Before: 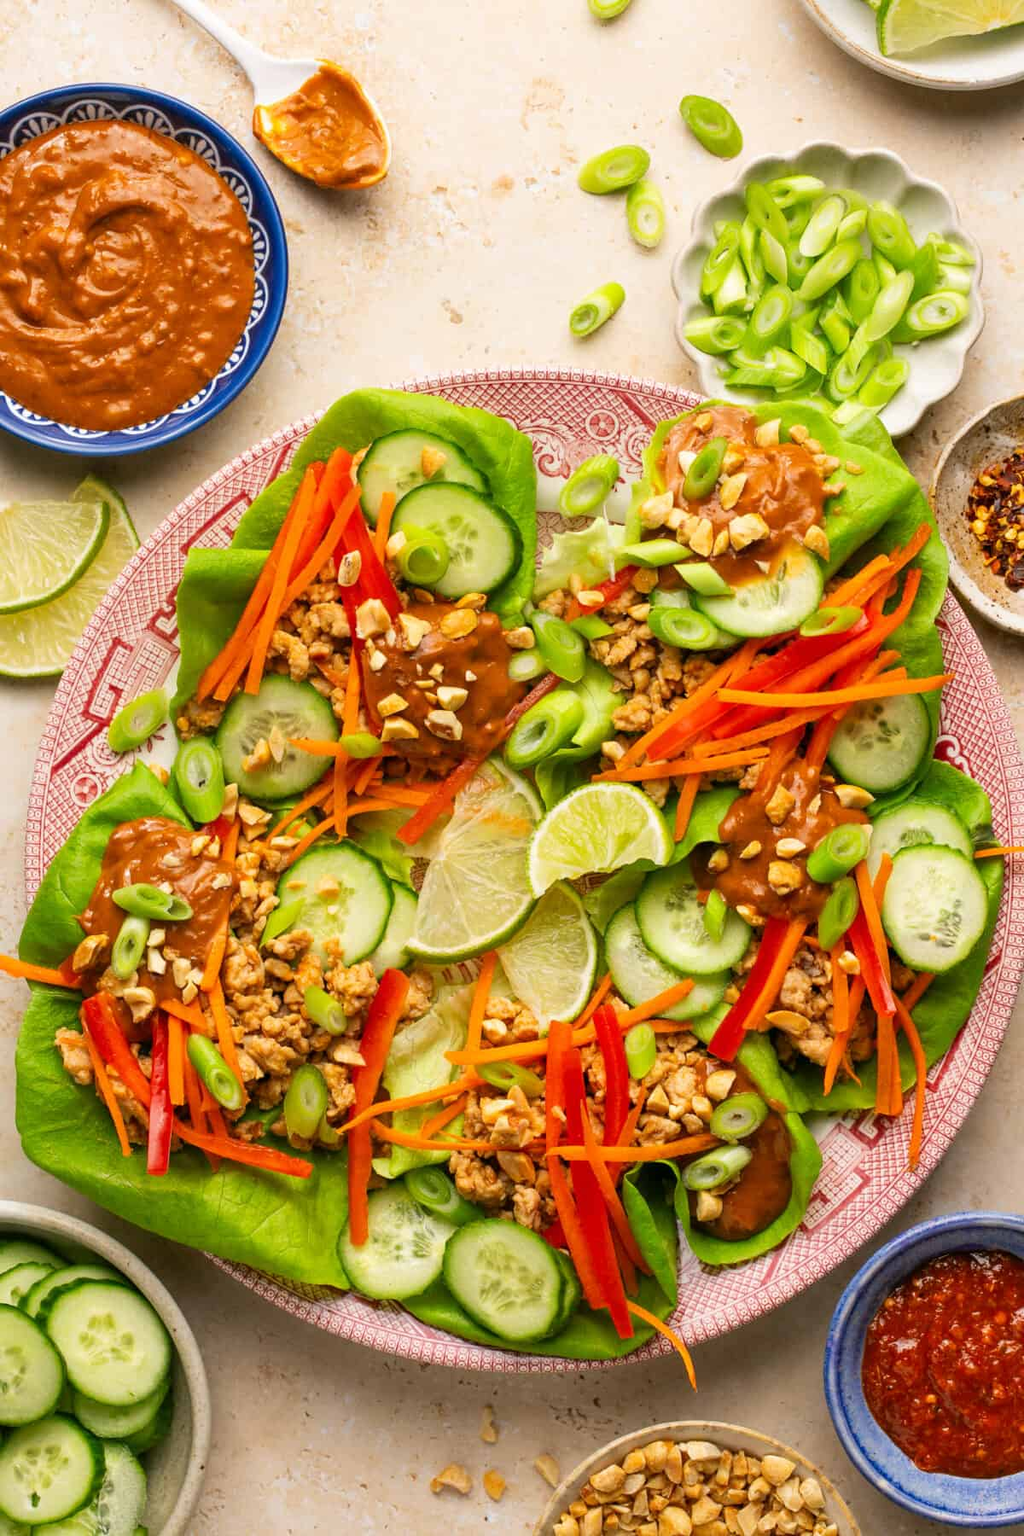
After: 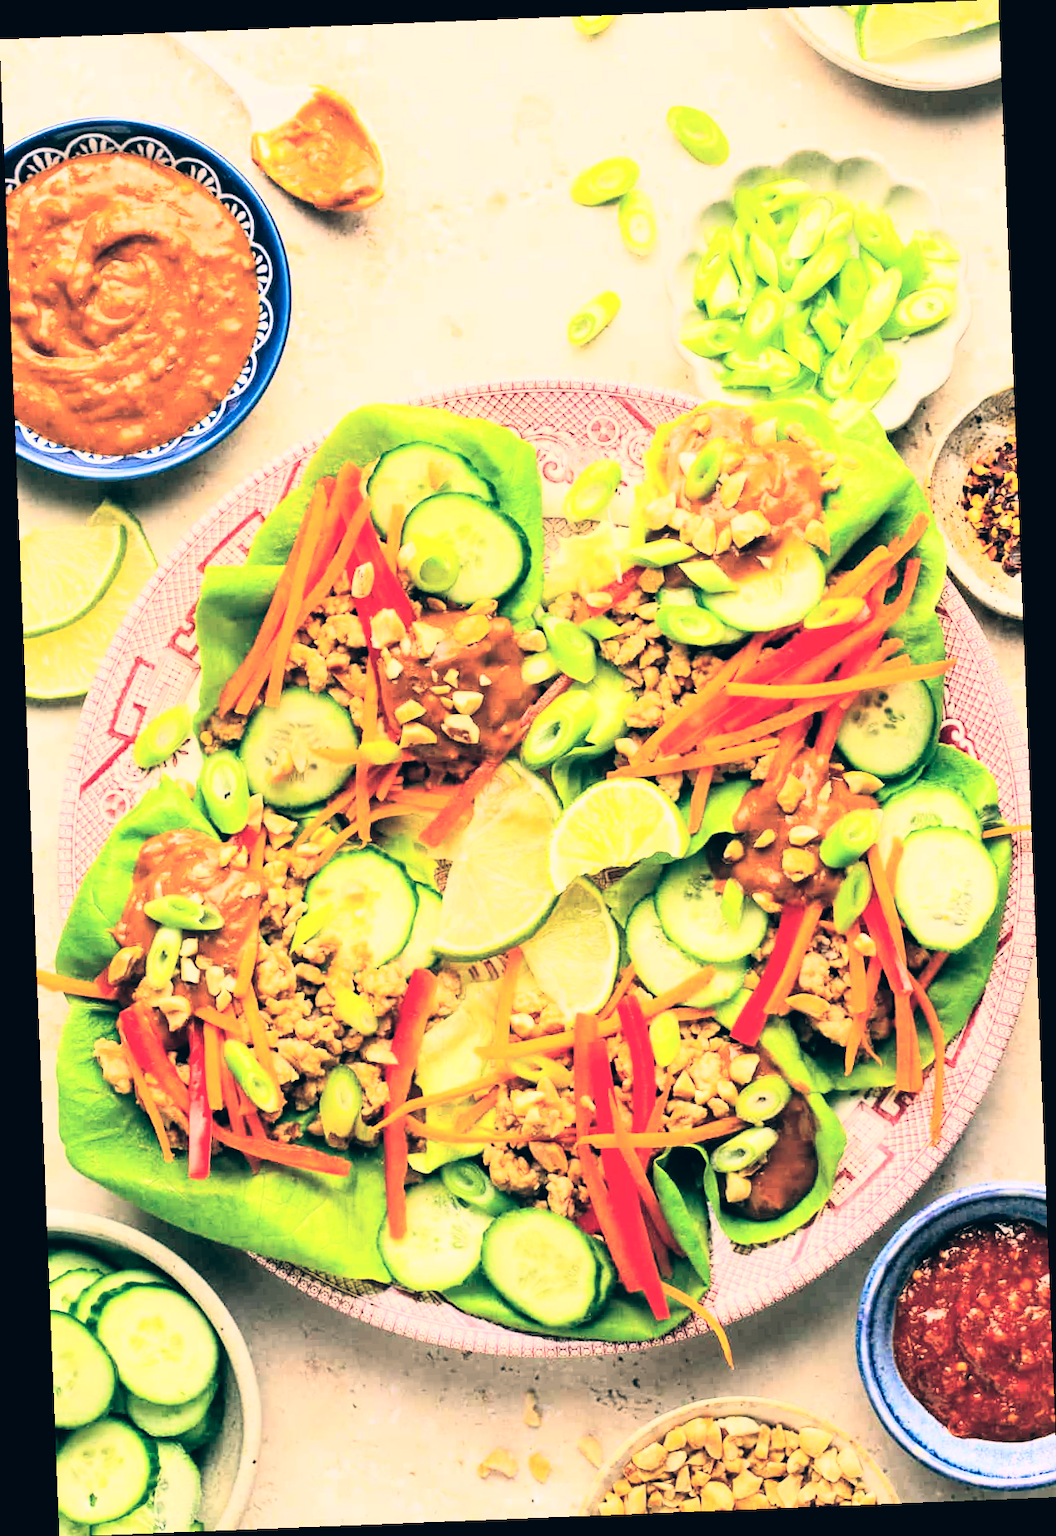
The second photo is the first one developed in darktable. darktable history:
rotate and perspective: rotation -2.29°, automatic cropping off
color balance: lift [1.006, 0.985, 1.002, 1.015], gamma [1, 0.953, 1.008, 1.047], gain [1.076, 1.13, 1.004, 0.87]
rgb curve: curves: ch0 [(0, 0) (0.21, 0.15) (0.24, 0.21) (0.5, 0.75) (0.75, 0.96) (0.89, 0.99) (1, 1)]; ch1 [(0, 0.02) (0.21, 0.13) (0.25, 0.2) (0.5, 0.67) (0.75, 0.9) (0.89, 0.97) (1, 1)]; ch2 [(0, 0.02) (0.21, 0.13) (0.25, 0.2) (0.5, 0.67) (0.75, 0.9) (0.89, 0.97) (1, 1)], compensate middle gray true
